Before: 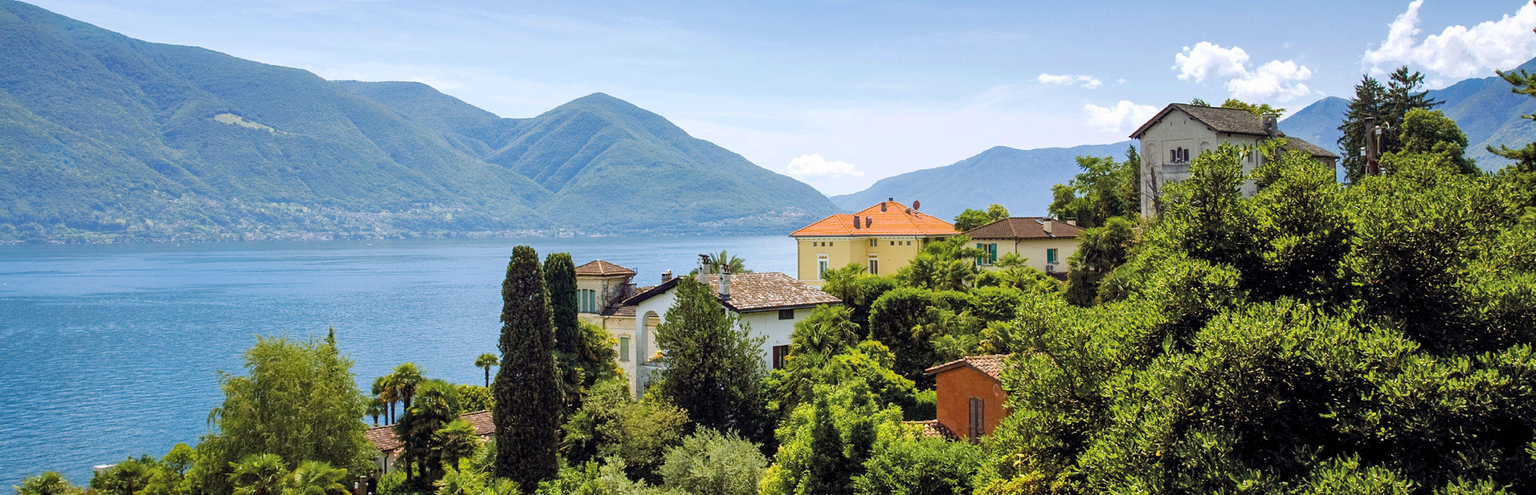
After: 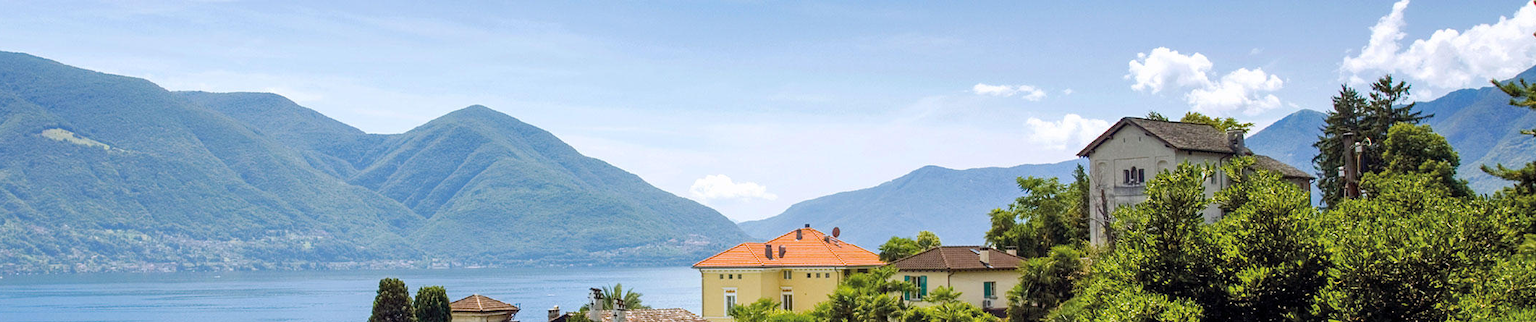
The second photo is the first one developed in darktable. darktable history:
crop and rotate: left 11.571%, bottom 42.352%
